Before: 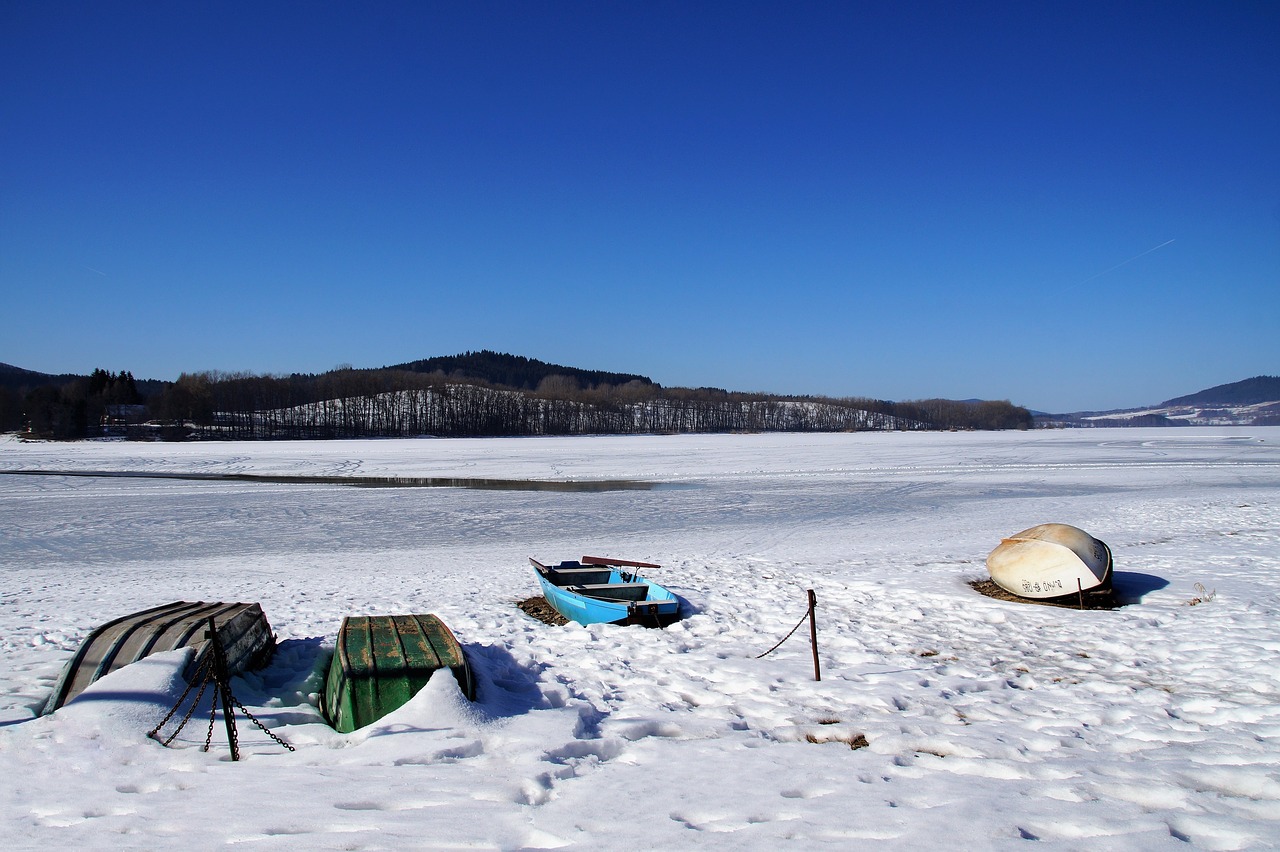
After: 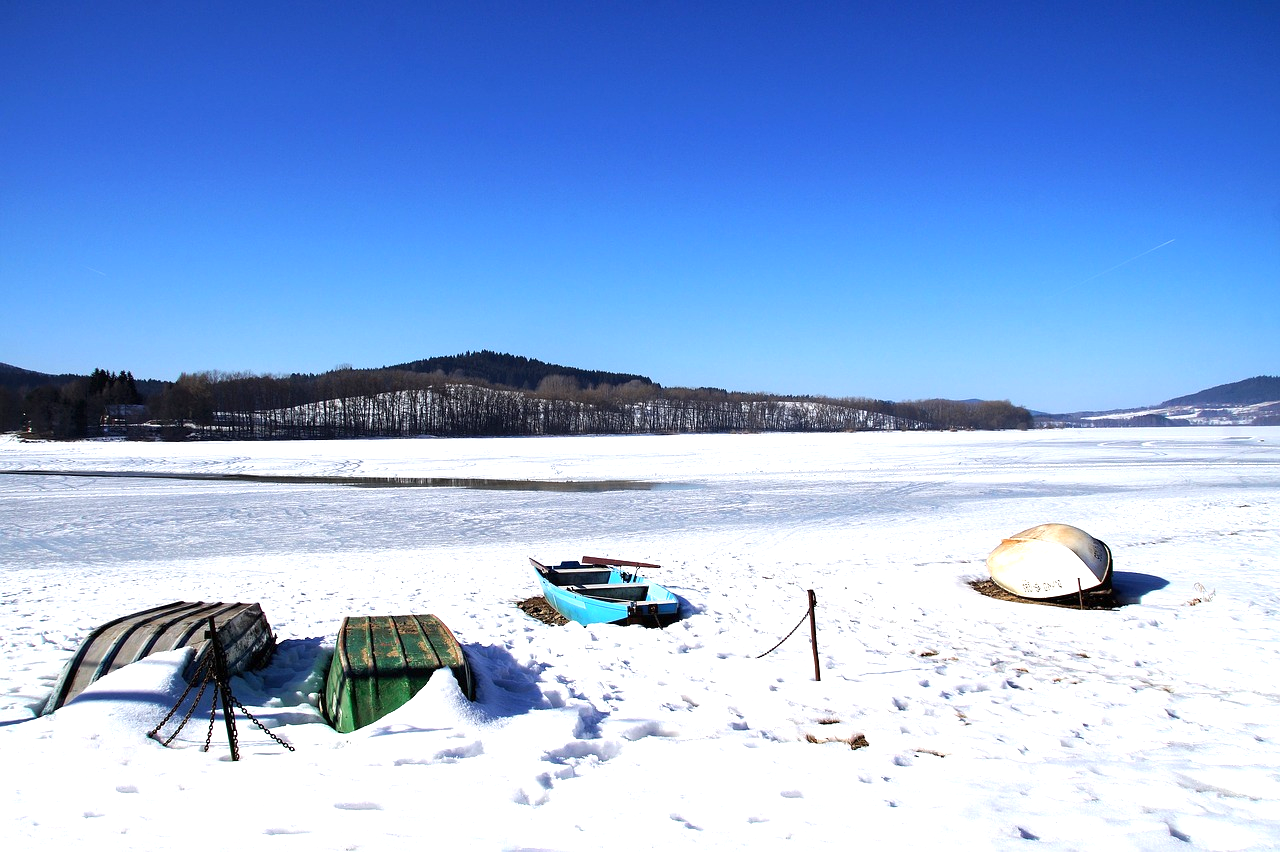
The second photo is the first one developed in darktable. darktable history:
tone equalizer: mask exposure compensation -0.514 EV
exposure: exposure 0.949 EV, compensate highlight preservation false
